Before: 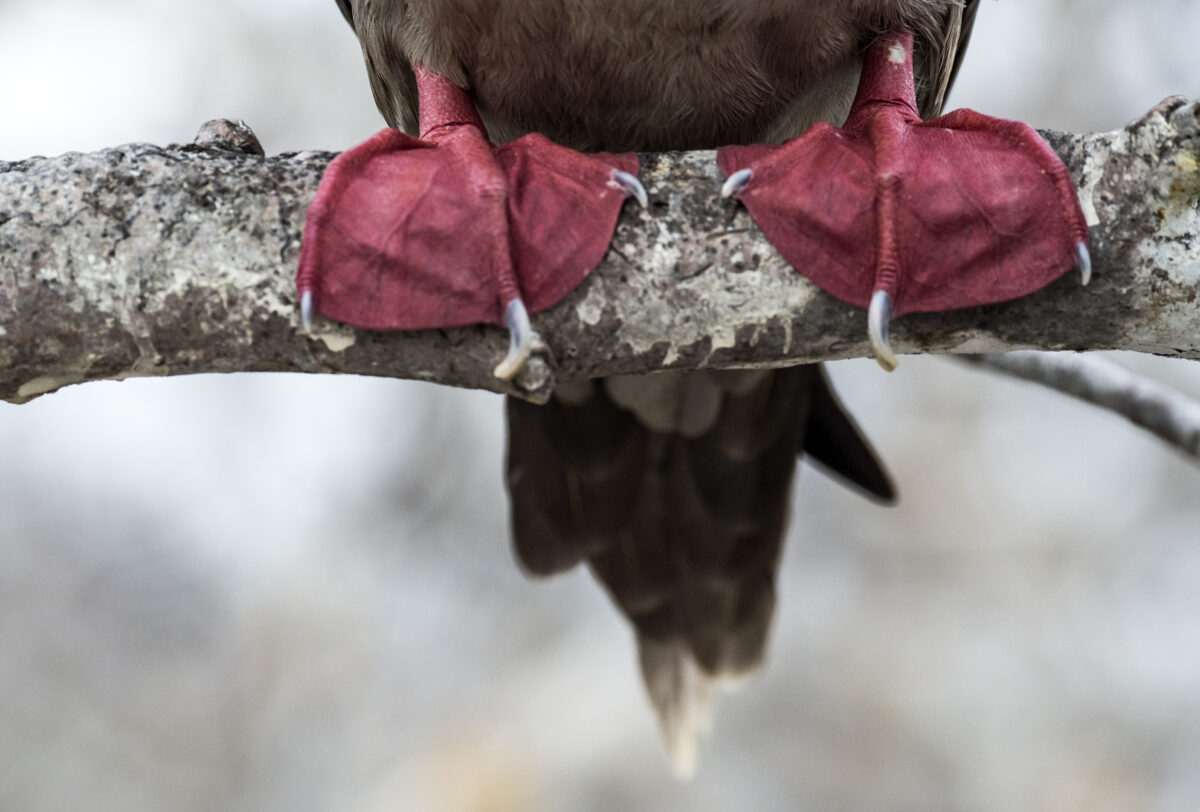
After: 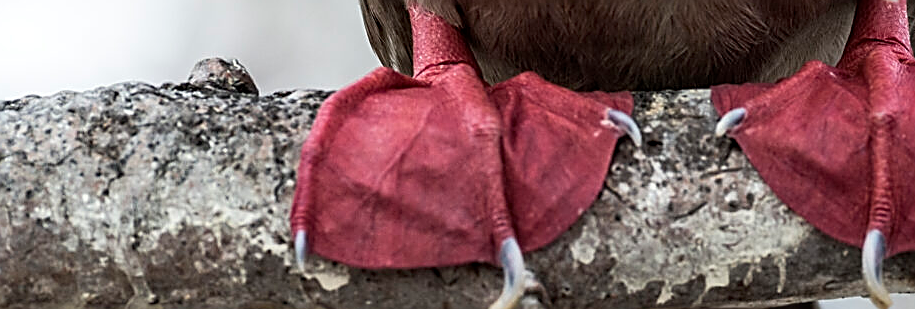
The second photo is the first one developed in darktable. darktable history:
sharpen: amount 1
crop: left 0.579%, top 7.627%, right 23.167%, bottom 54.275%
